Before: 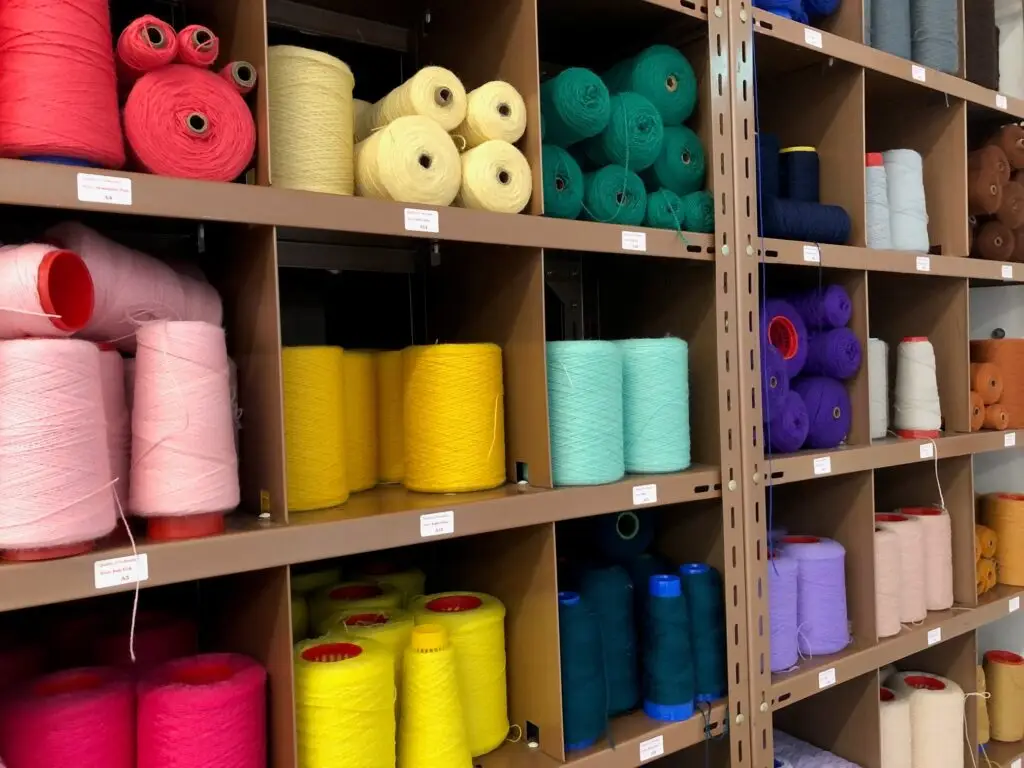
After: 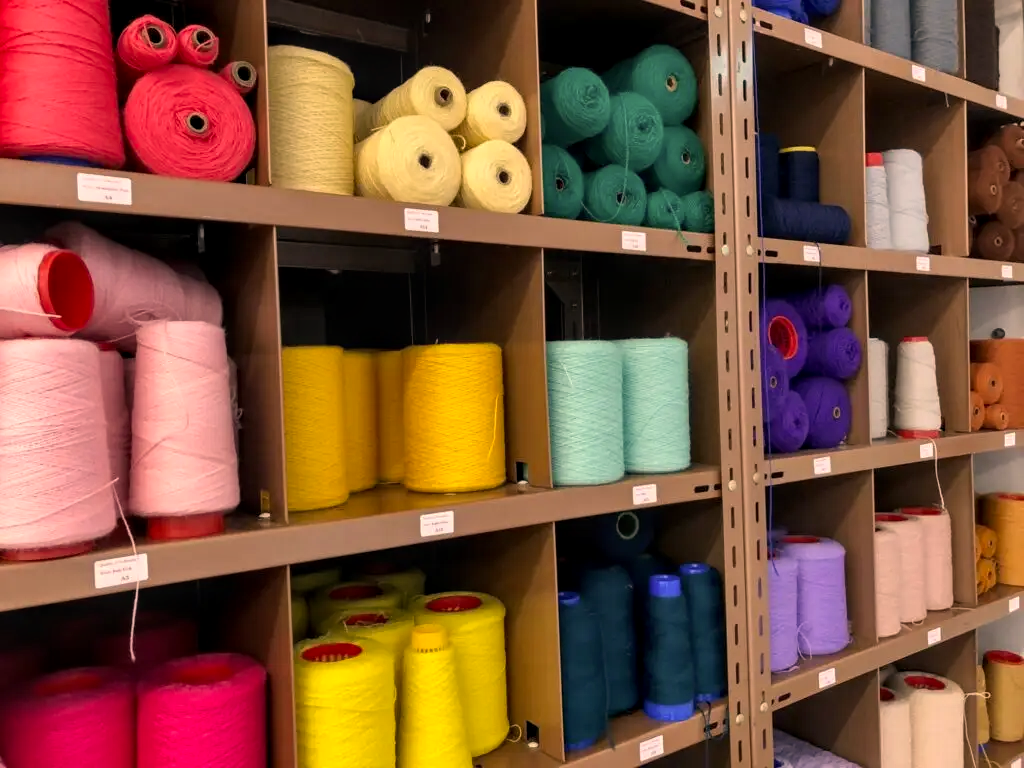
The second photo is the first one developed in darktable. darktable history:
color correction: highlights a* 11.96, highlights b* 11.58
local contrast: on, module defaults
